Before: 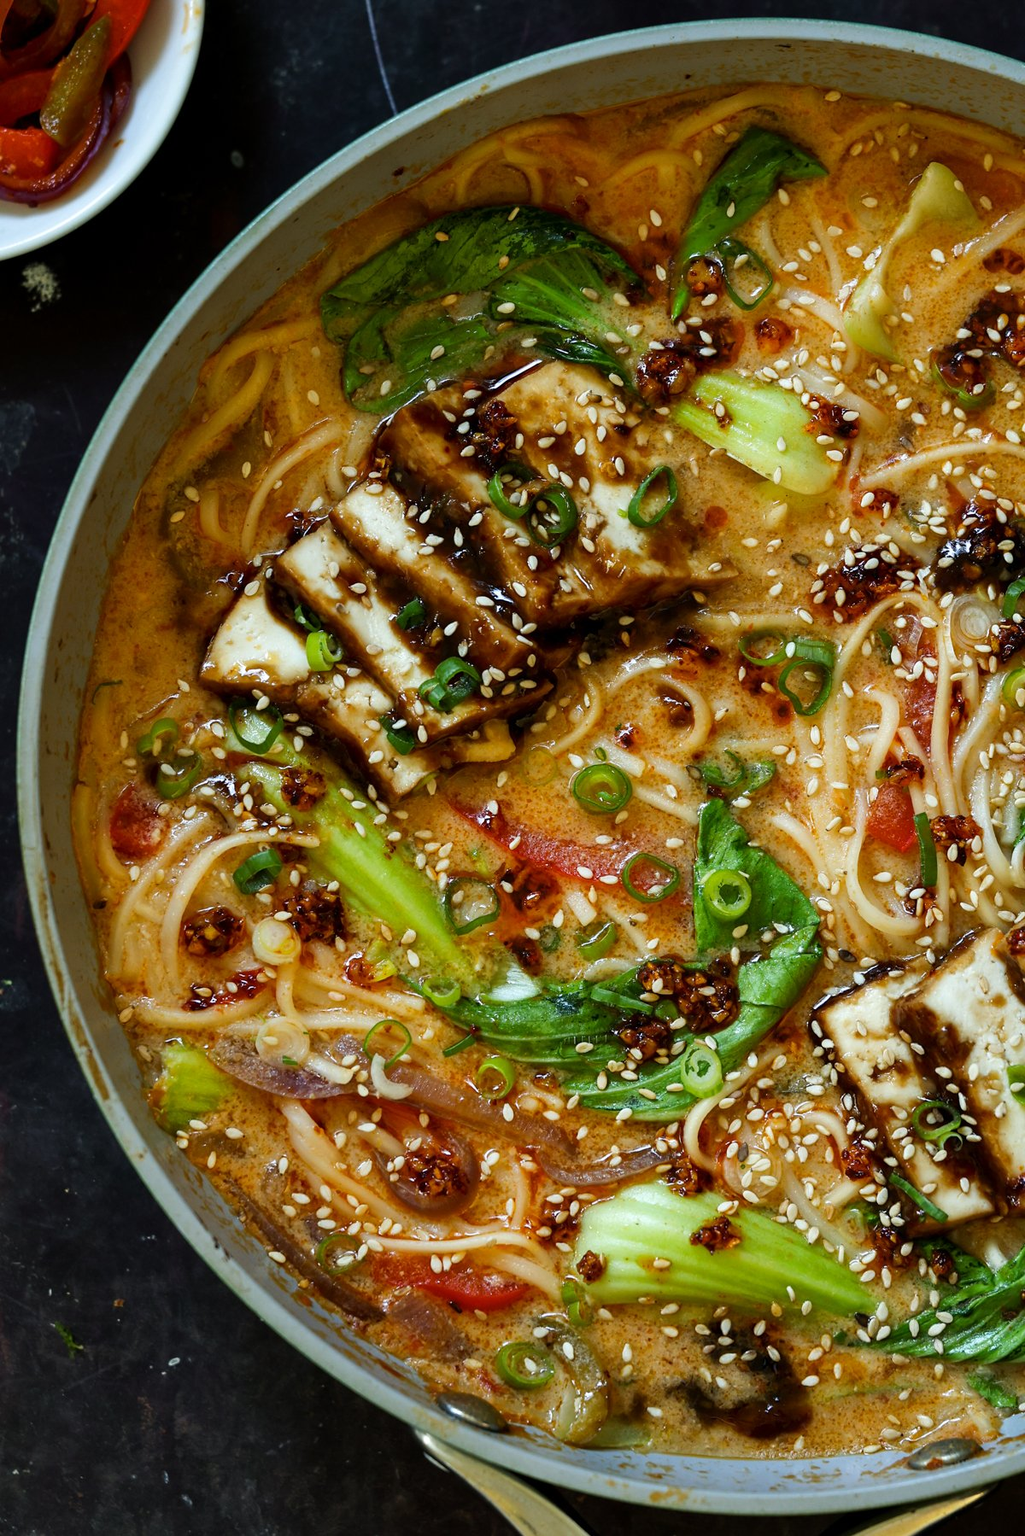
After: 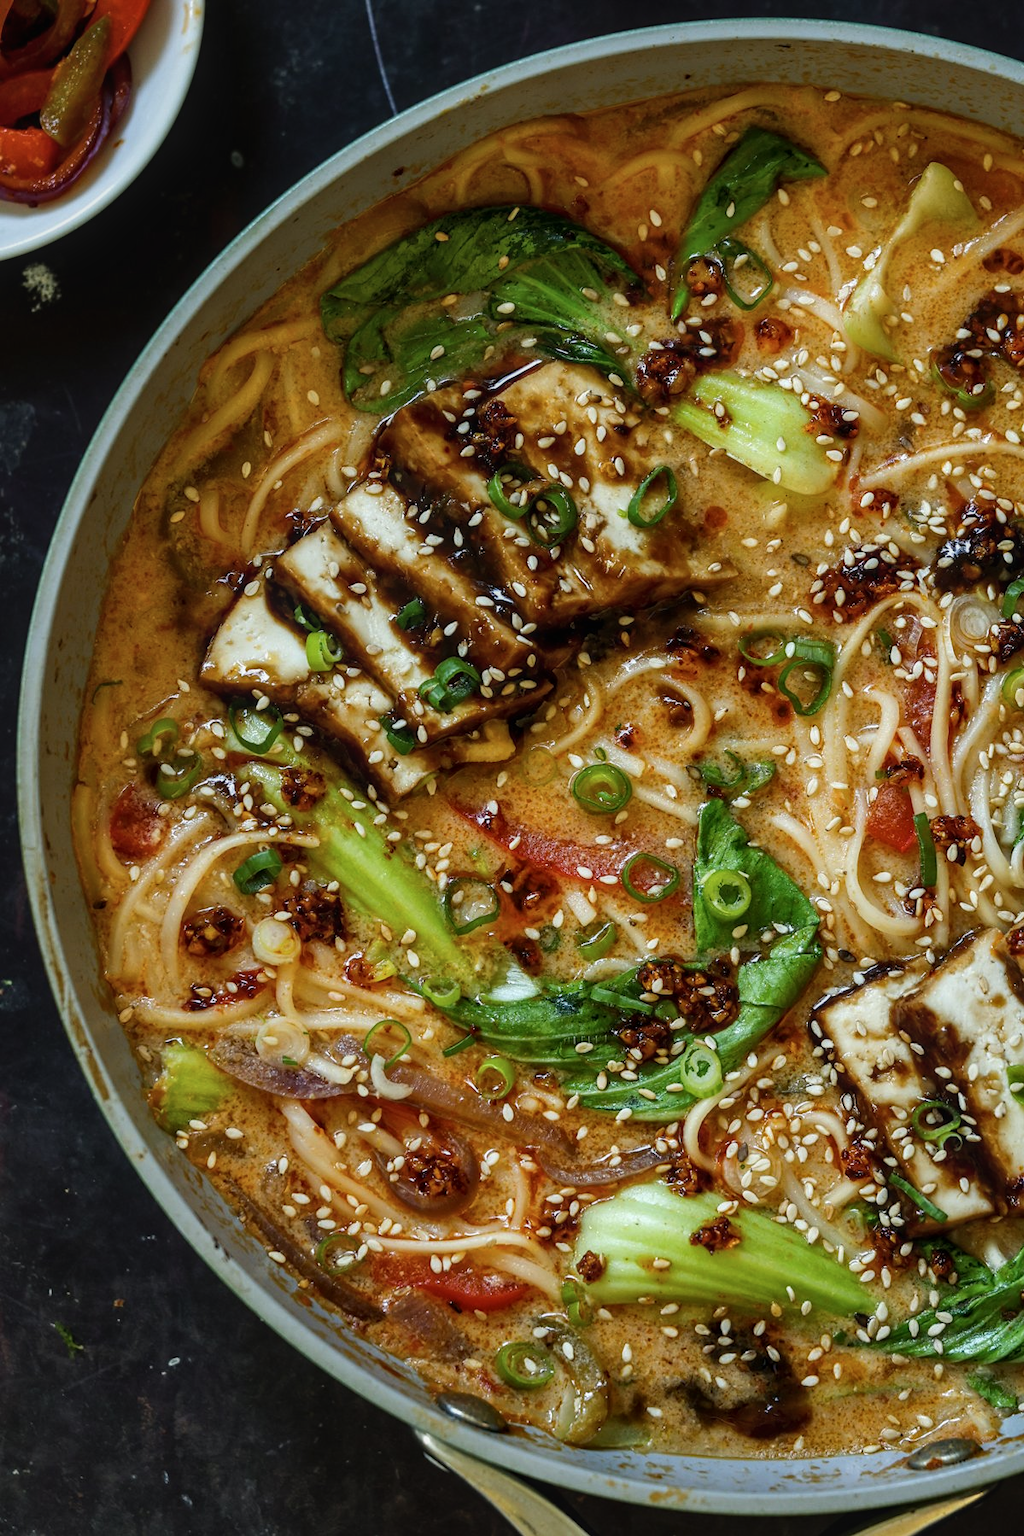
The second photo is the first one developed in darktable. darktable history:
contrast brightness saturation: contrast -0.08, brightness -0.04, saturation -0.11
local contrast: on, module defaults
